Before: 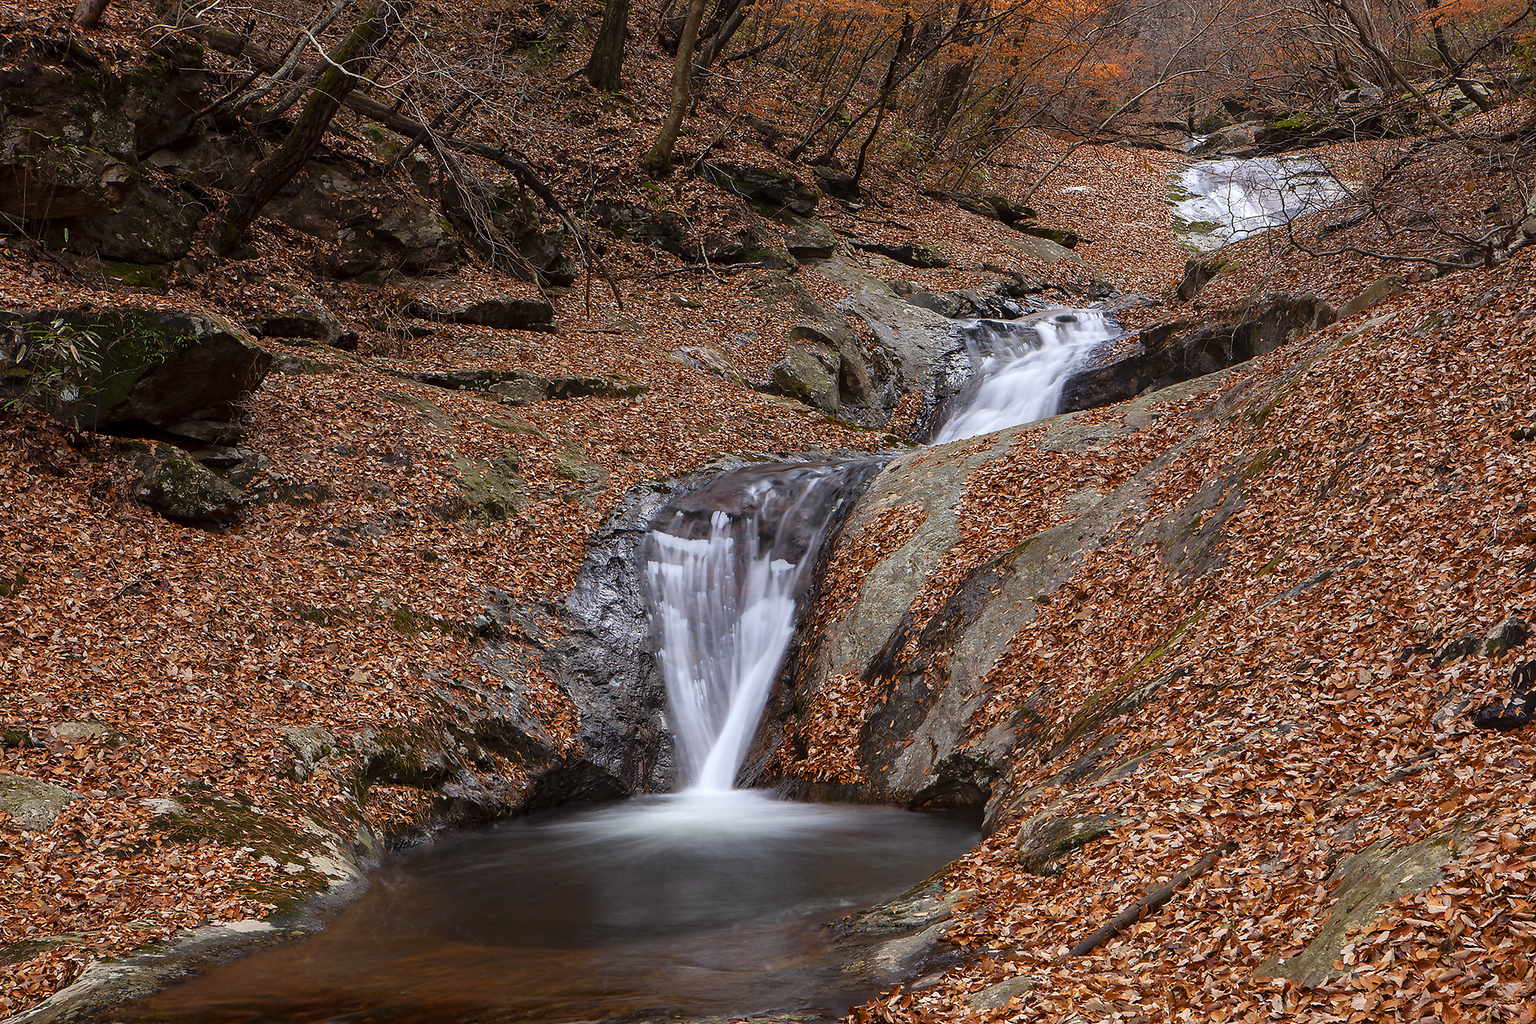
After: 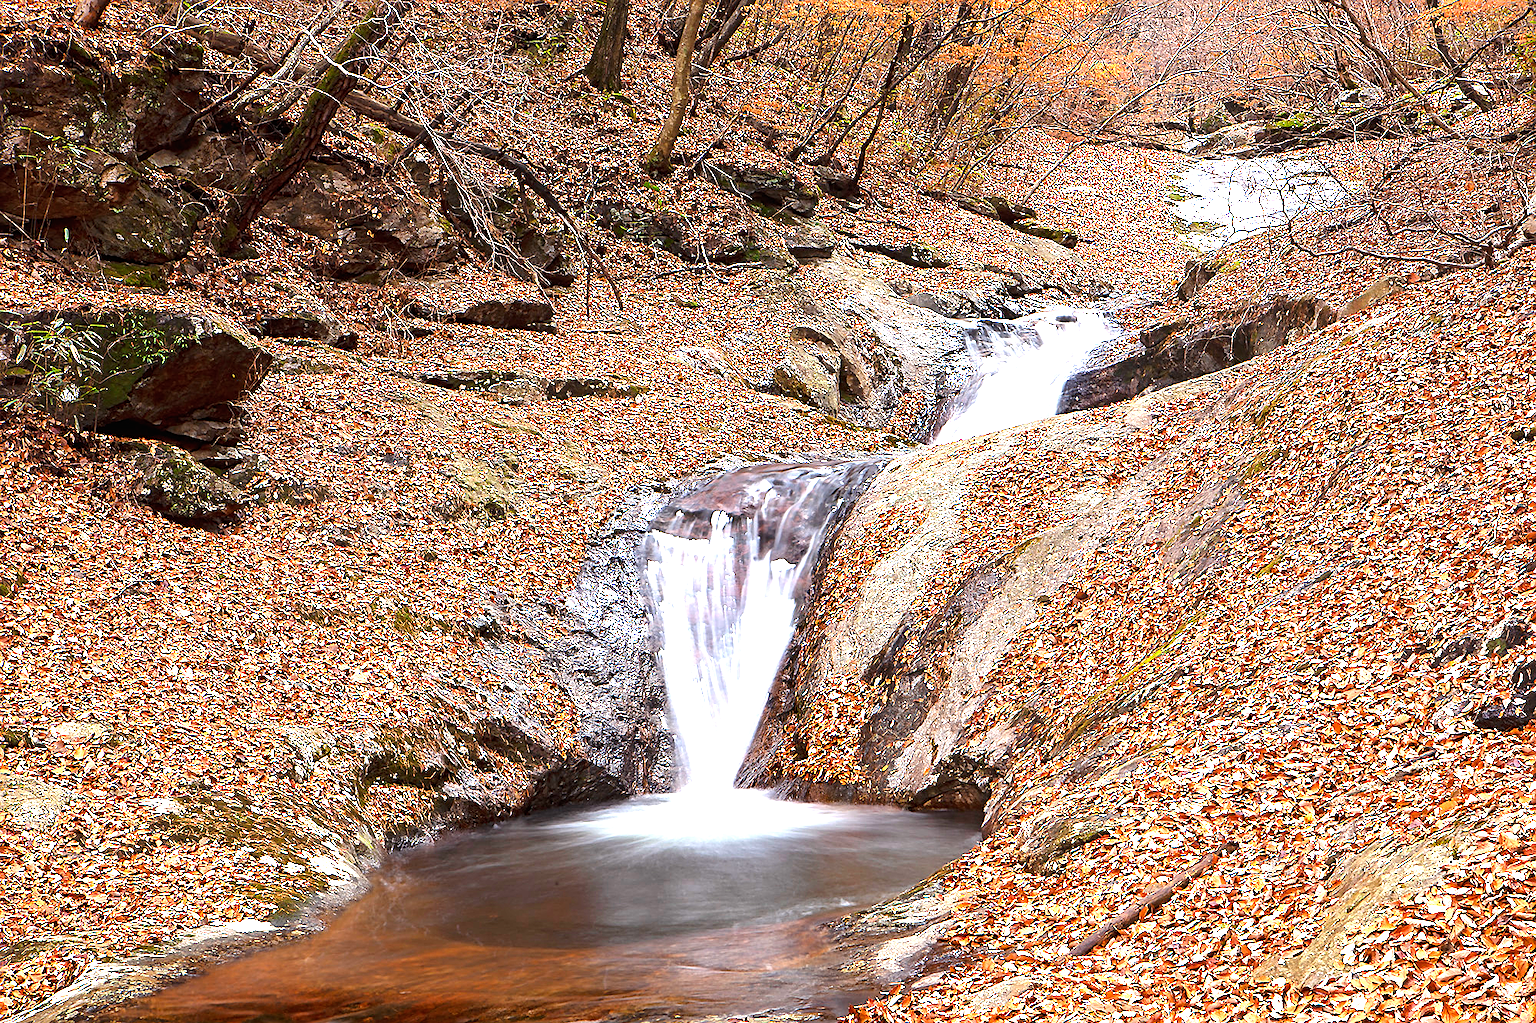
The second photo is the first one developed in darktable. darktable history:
sharpen: on, module defaults
exposure: black level correction 0, exposure 2 EV, compensate highlight preservation false
